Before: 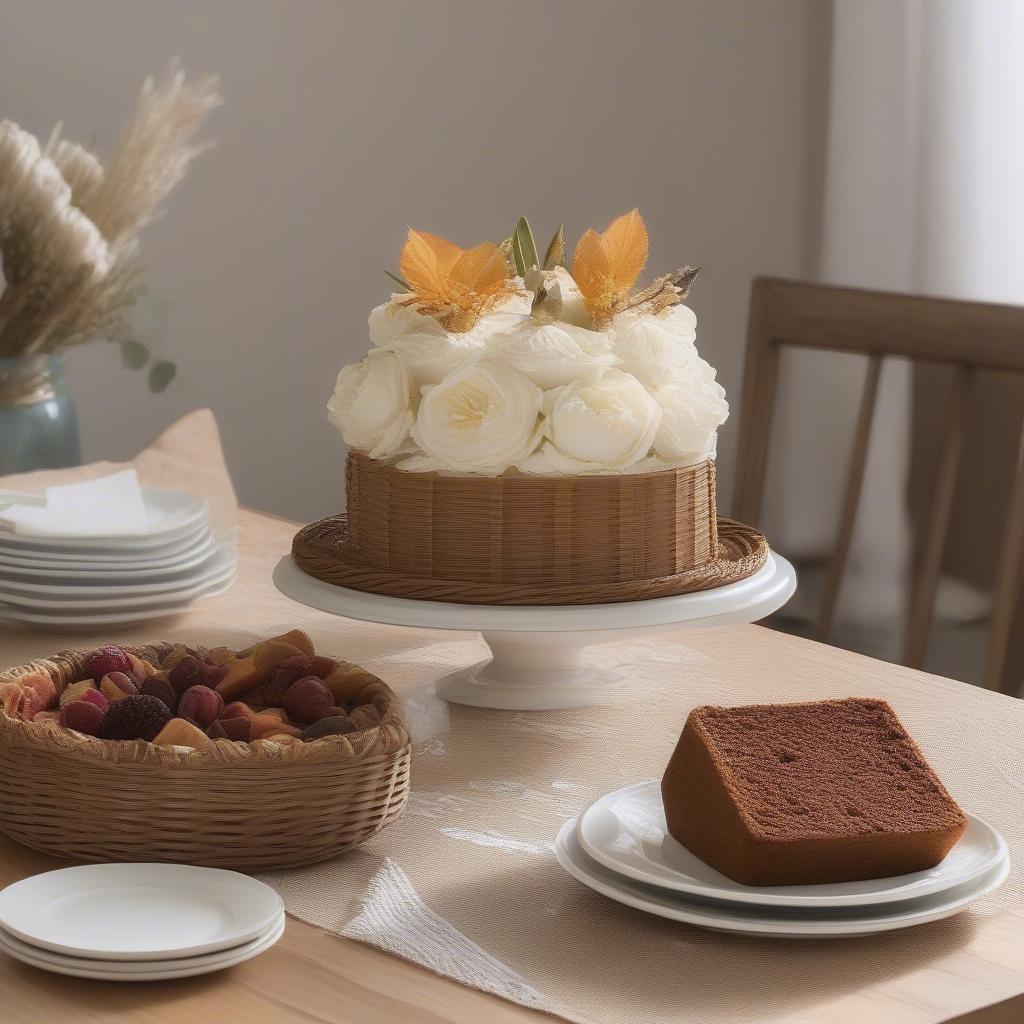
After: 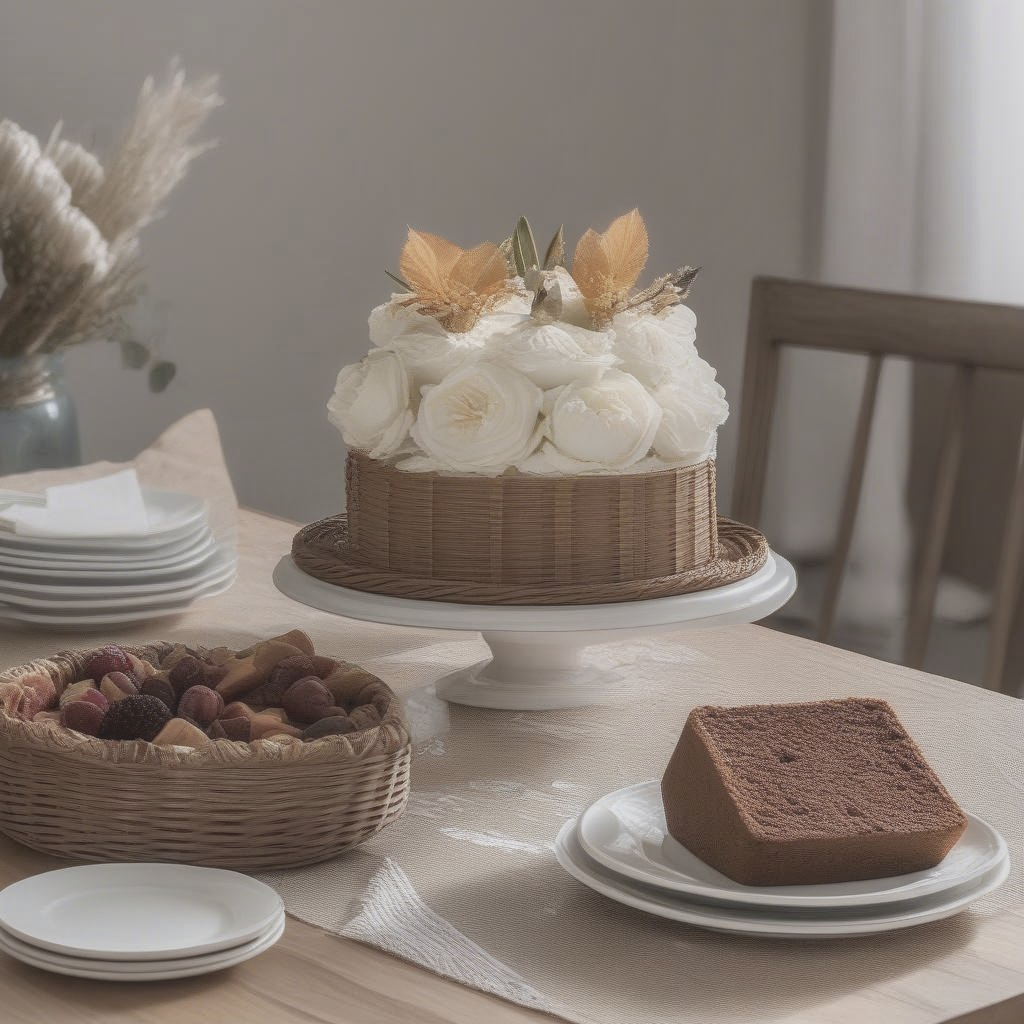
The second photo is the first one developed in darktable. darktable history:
contrast brightness saturation: contrast -0.243, saturation -0.442
local contrast: highlights 74%, shadows 55%, detail 177%, midtone range 0.214
